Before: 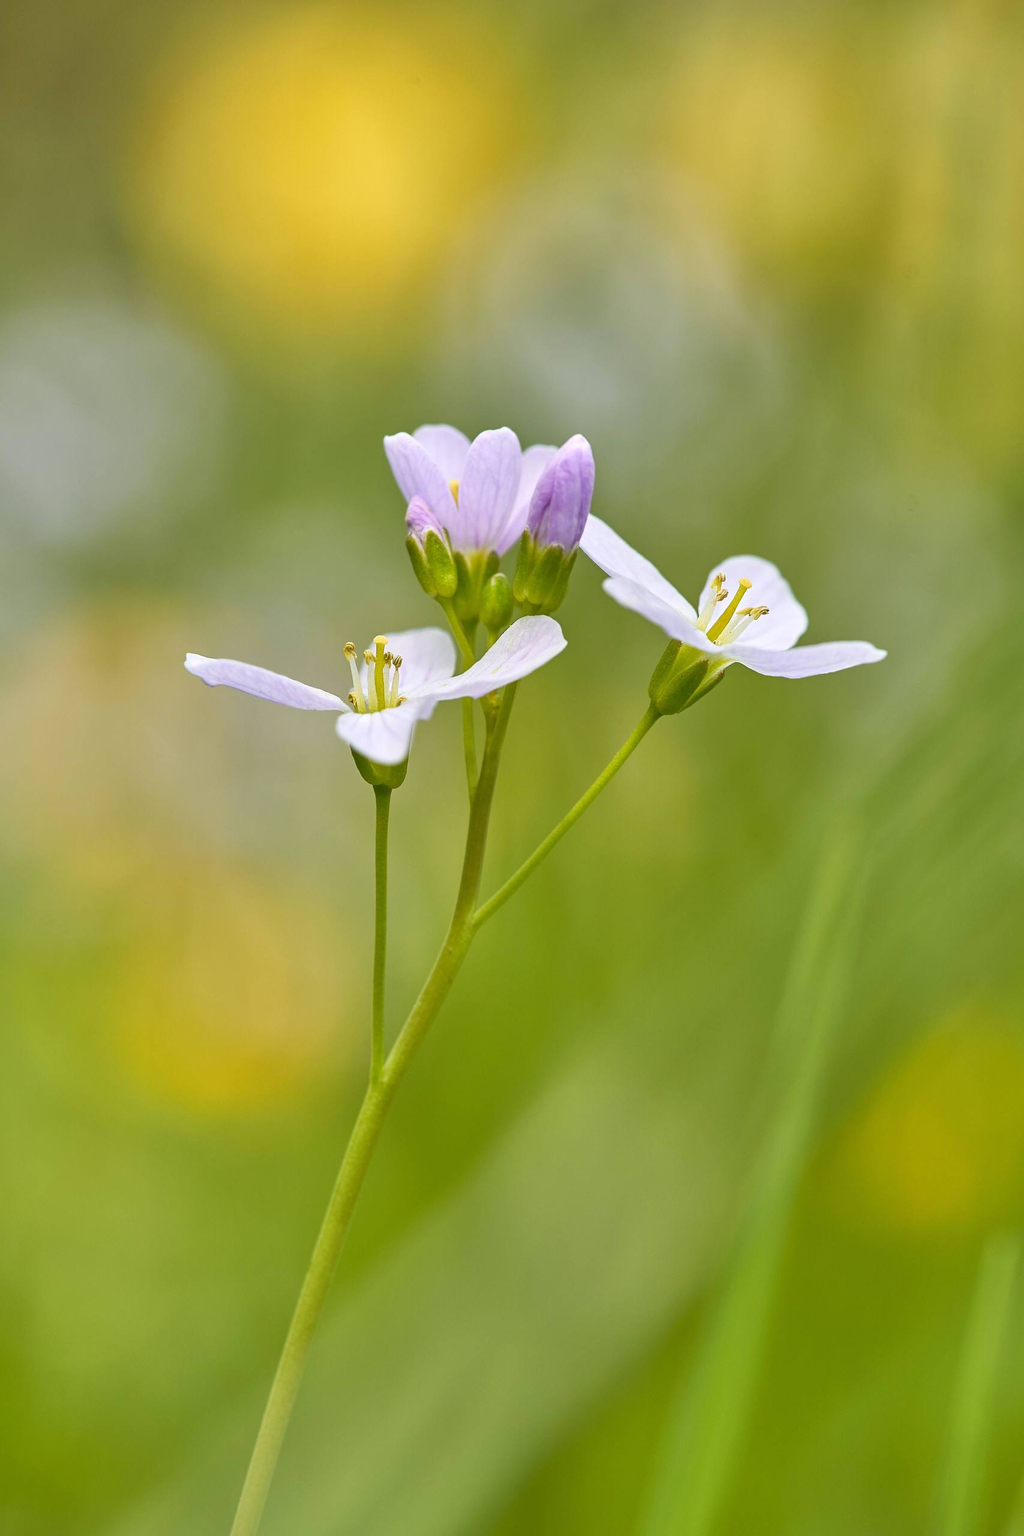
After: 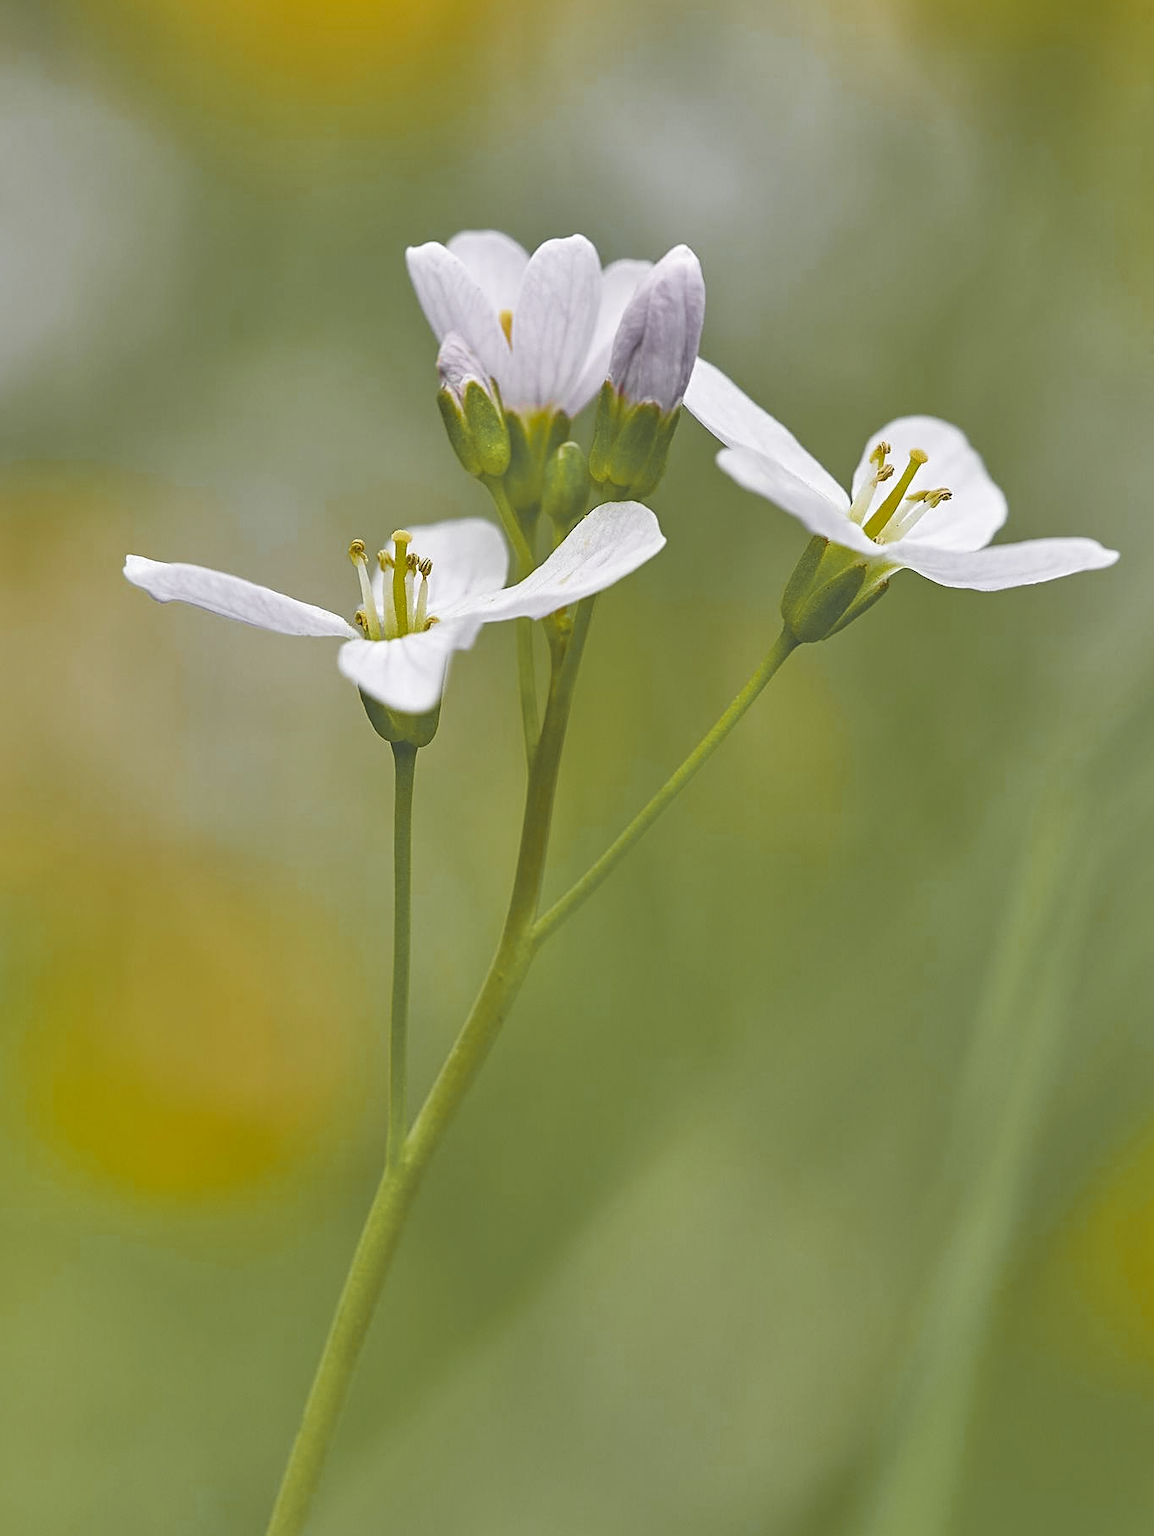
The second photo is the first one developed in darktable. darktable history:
color zones: curves: ch0 [(0.004, 0.388) (0.125, 0.392) (0.25, 0.404) (0.375, 0.5) (0.5, 0.5) (0.625, 0.5) (0.75, 0.5) (0.875, 0.5)]; ch1 [(0, 0.5) (0.125, 0.5) (0.25, 0.5) (0.375, 0.124) (0.524, 0.124) (0.645, 0.128) (0.789, 0.132) (0.914, 0.096) (0.998, 0.068)]
crop: left 9.529%, top 17.059%, right 10.867%, bottom 12.394%
sharpen: on, module defaults
exposure: black level correction -0.016, compensate highlight preservation false
